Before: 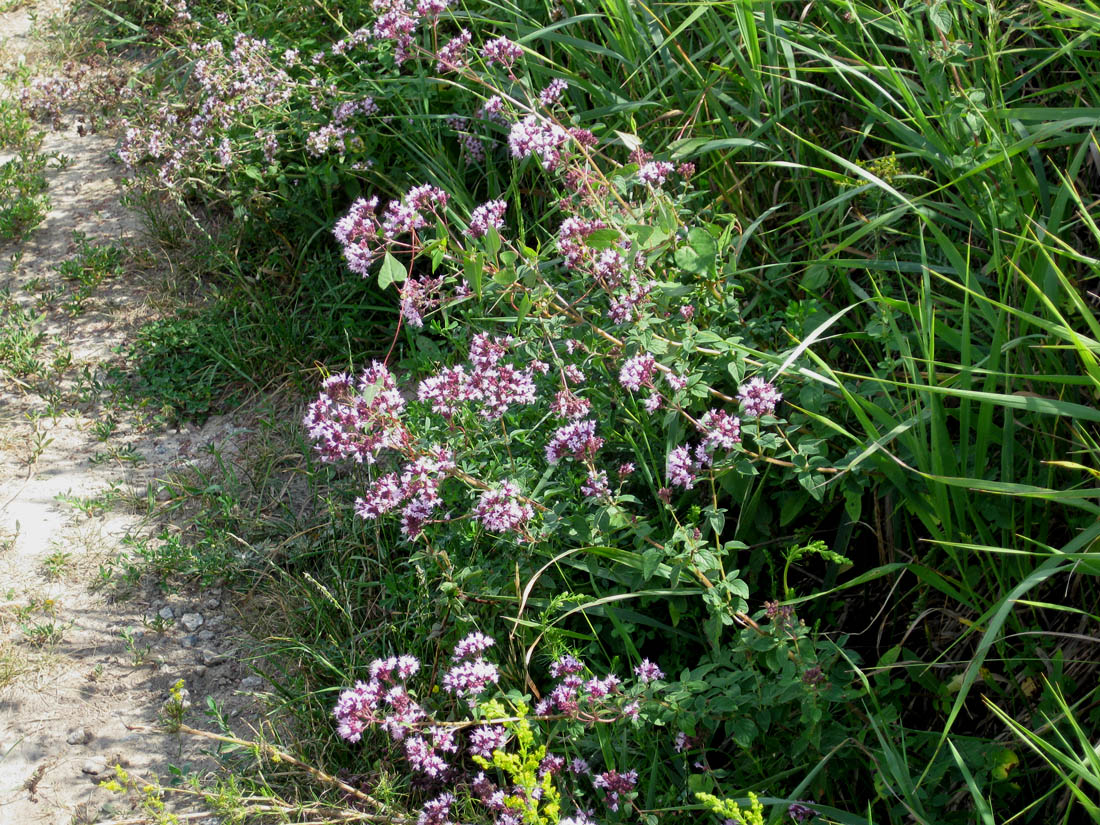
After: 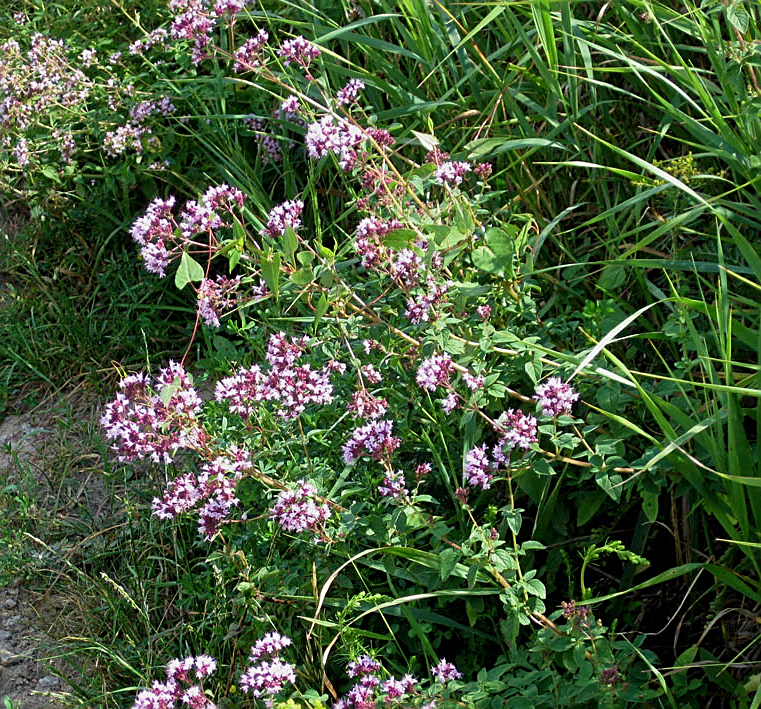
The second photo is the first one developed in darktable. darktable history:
sharpen: on, module defaults
velvia: on, module defaults
crop: left 18.53%, right 12.253%, bottom 13.998%
